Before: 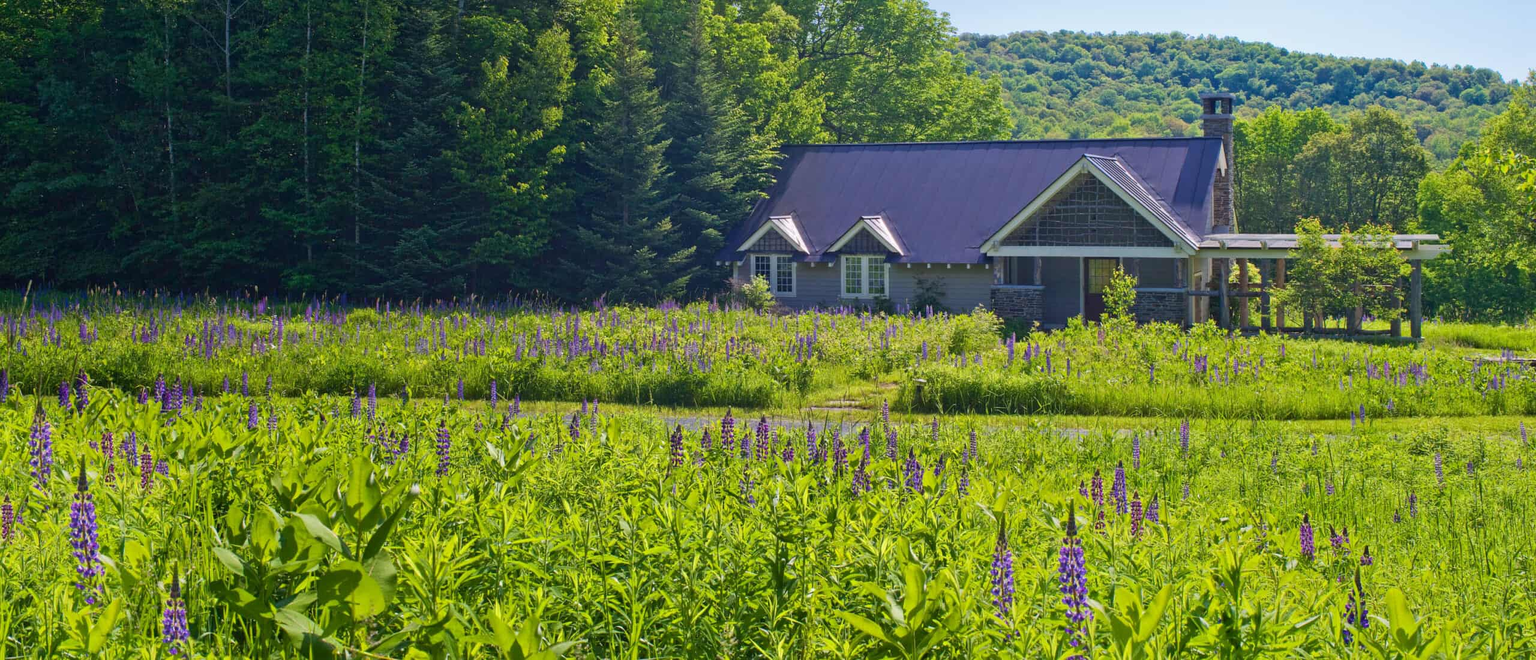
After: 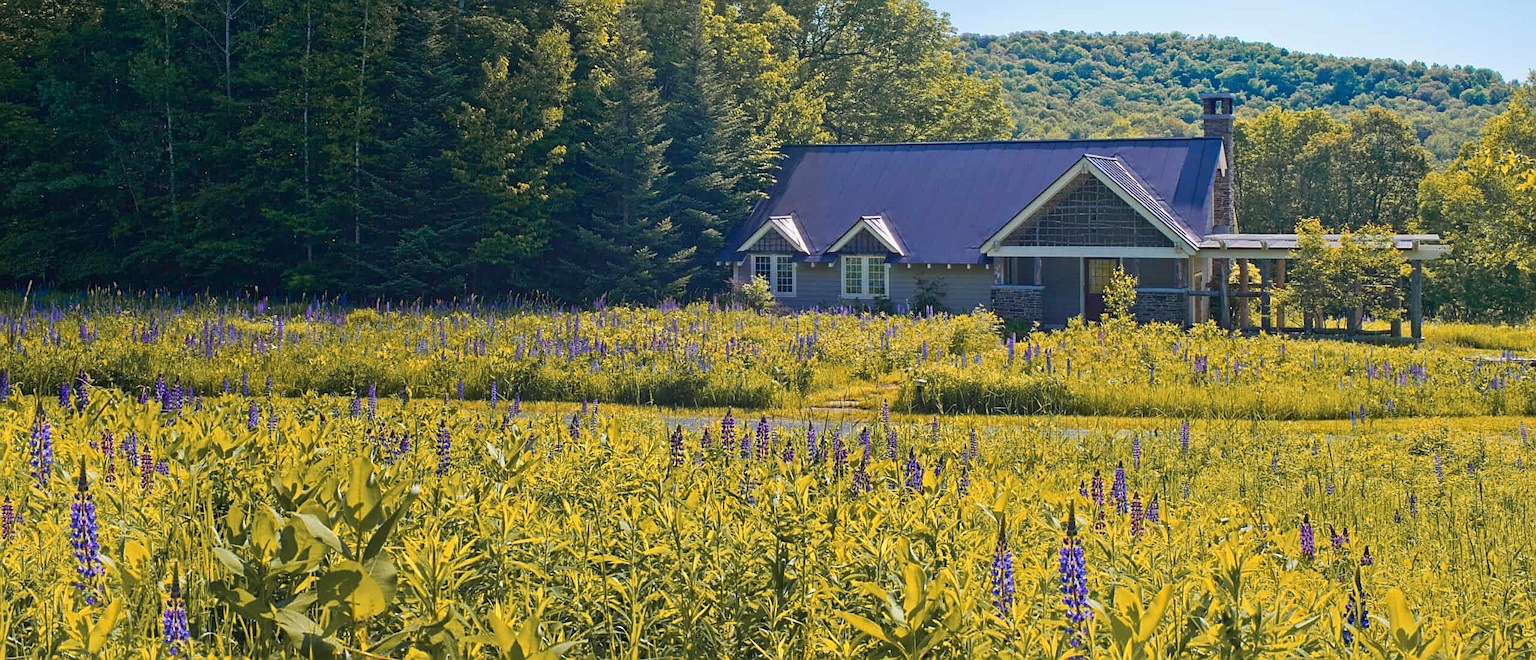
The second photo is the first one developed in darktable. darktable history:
sharpen: on, module defaults
color zones: curves: ch1 [(0.263, 0.53) (0.376, 0.287) (0.487, 0.512) (0.748, 0.547) (1, 0.513)]; ch2 [(0.262, 0.45) (0.751, 0.477)], mix 31.98%
